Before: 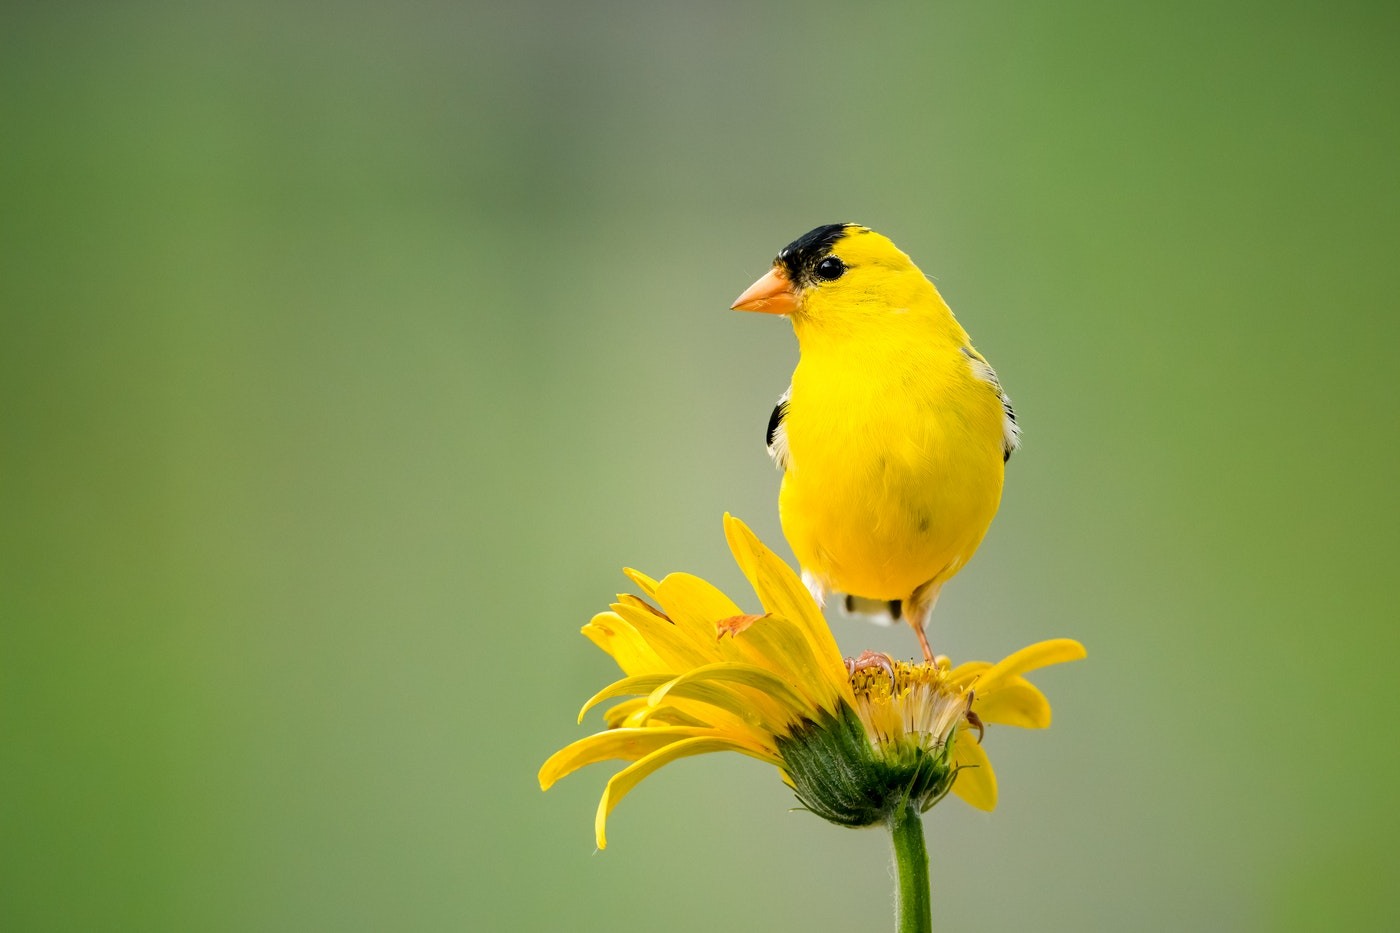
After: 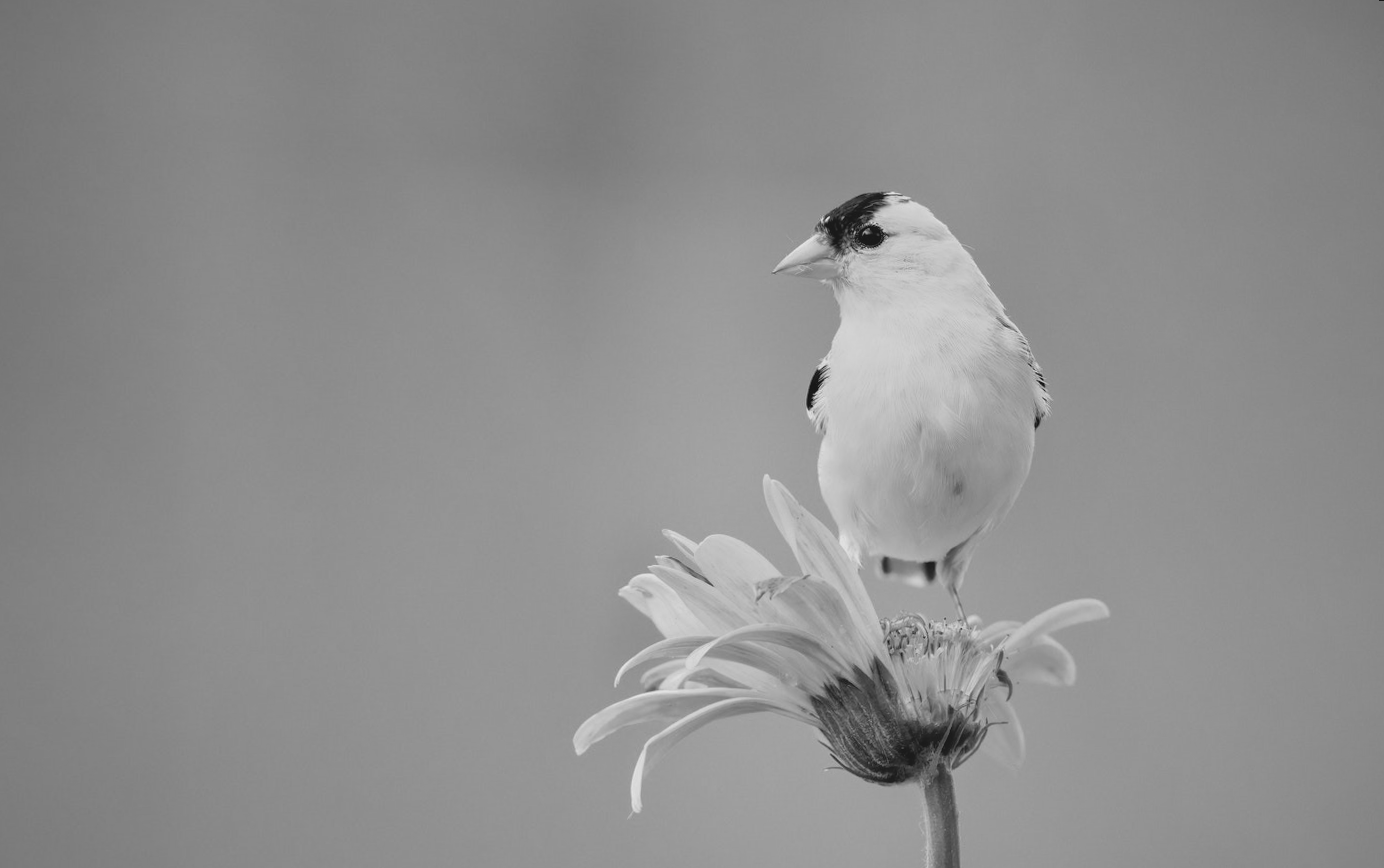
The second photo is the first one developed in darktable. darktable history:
monochrome: on, module defaults
contrast brightness saturation: contrast -0.15, brightness 0.05, saturation -0.12
rotate and perspective: rotation 0.679°, lens shift (horizontal) 0.136, crop left 0.009, crop right 0.991, crop top 0.078, crop bottom 0.95
shadows and highlights: shadows 22.7, highlights -48.71, soften with gaussian
white balance: red 1.029, blue 0.92
